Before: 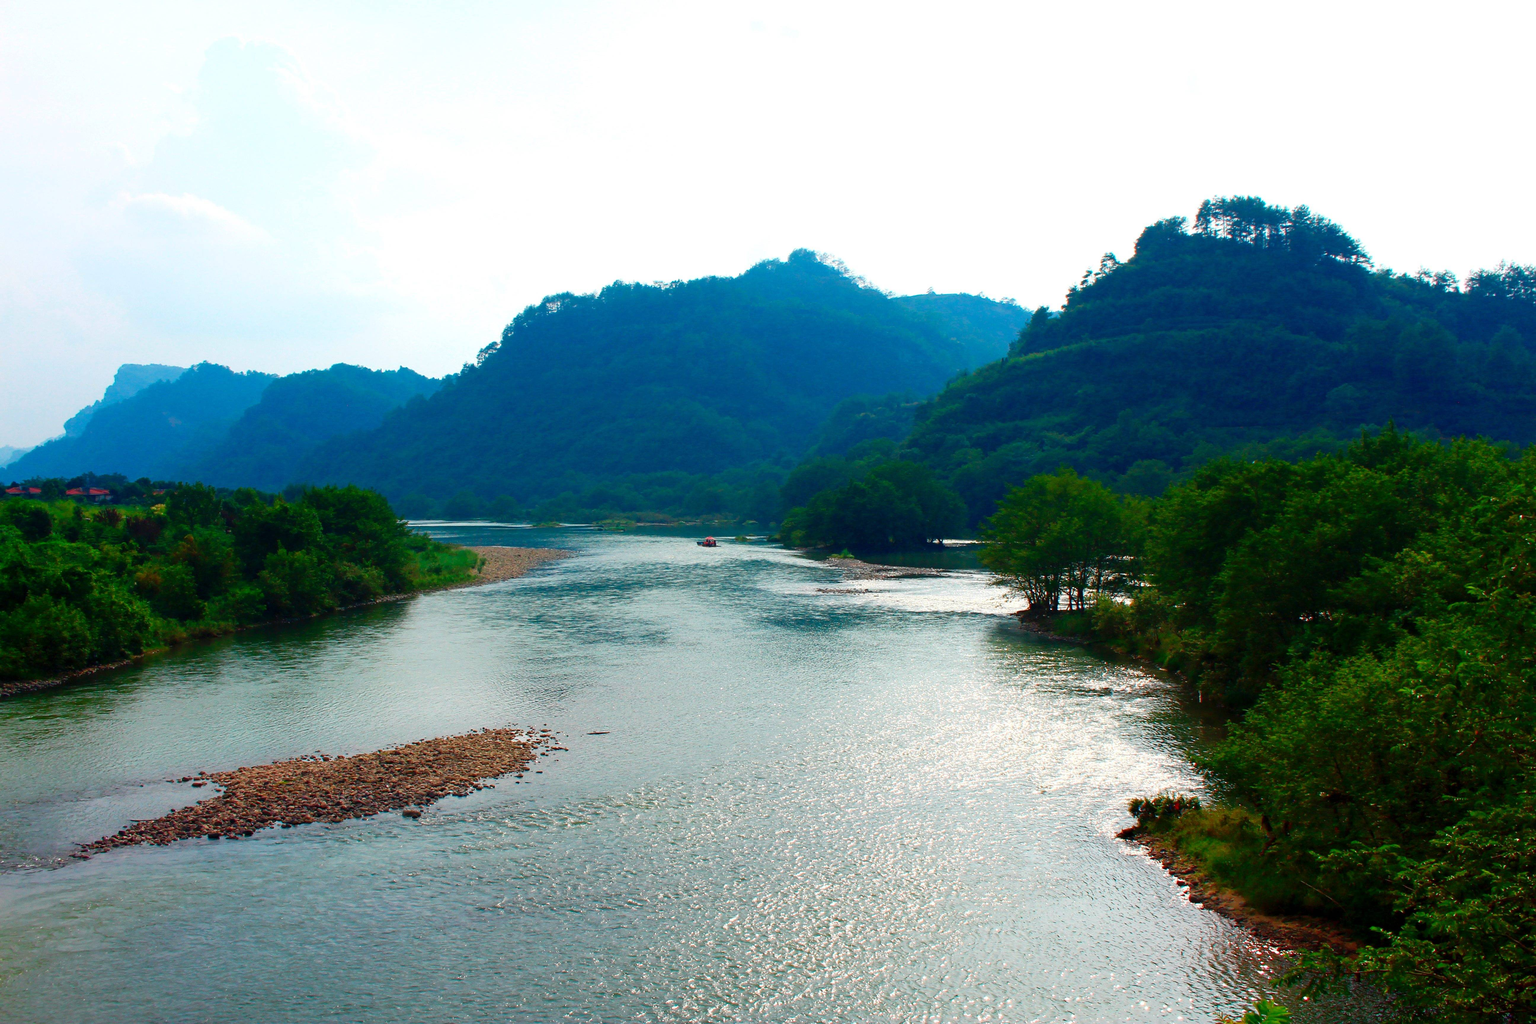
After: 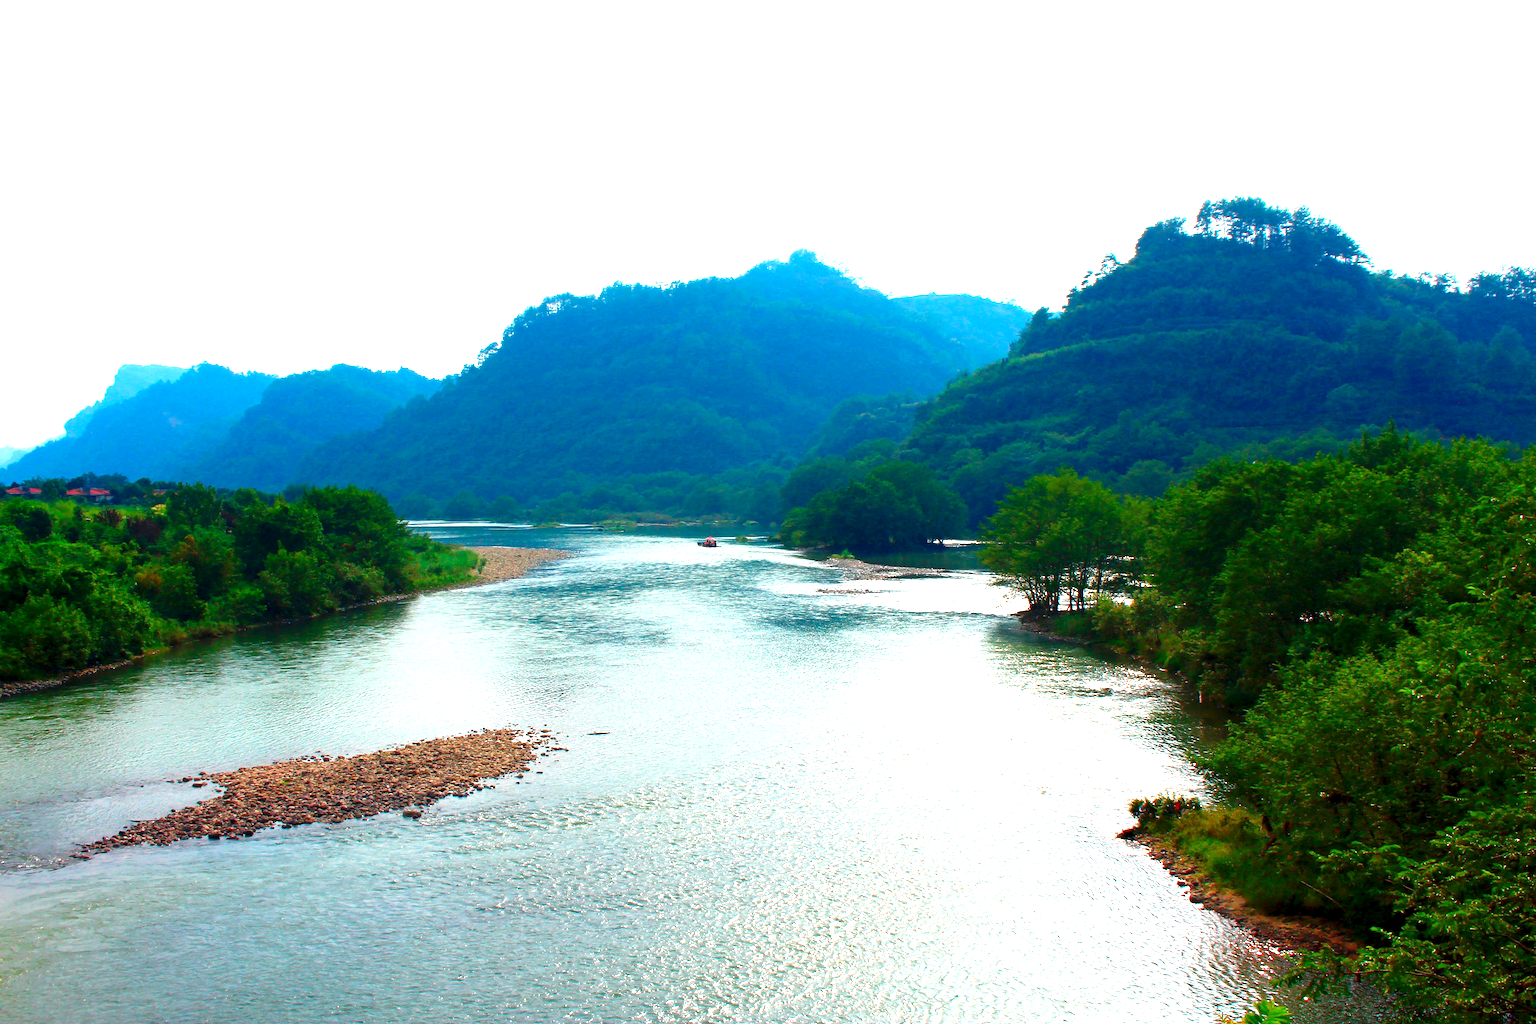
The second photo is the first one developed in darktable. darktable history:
exposure: black level correction 0.001, exposure 1.054 EV, compensate highlight preservation false
